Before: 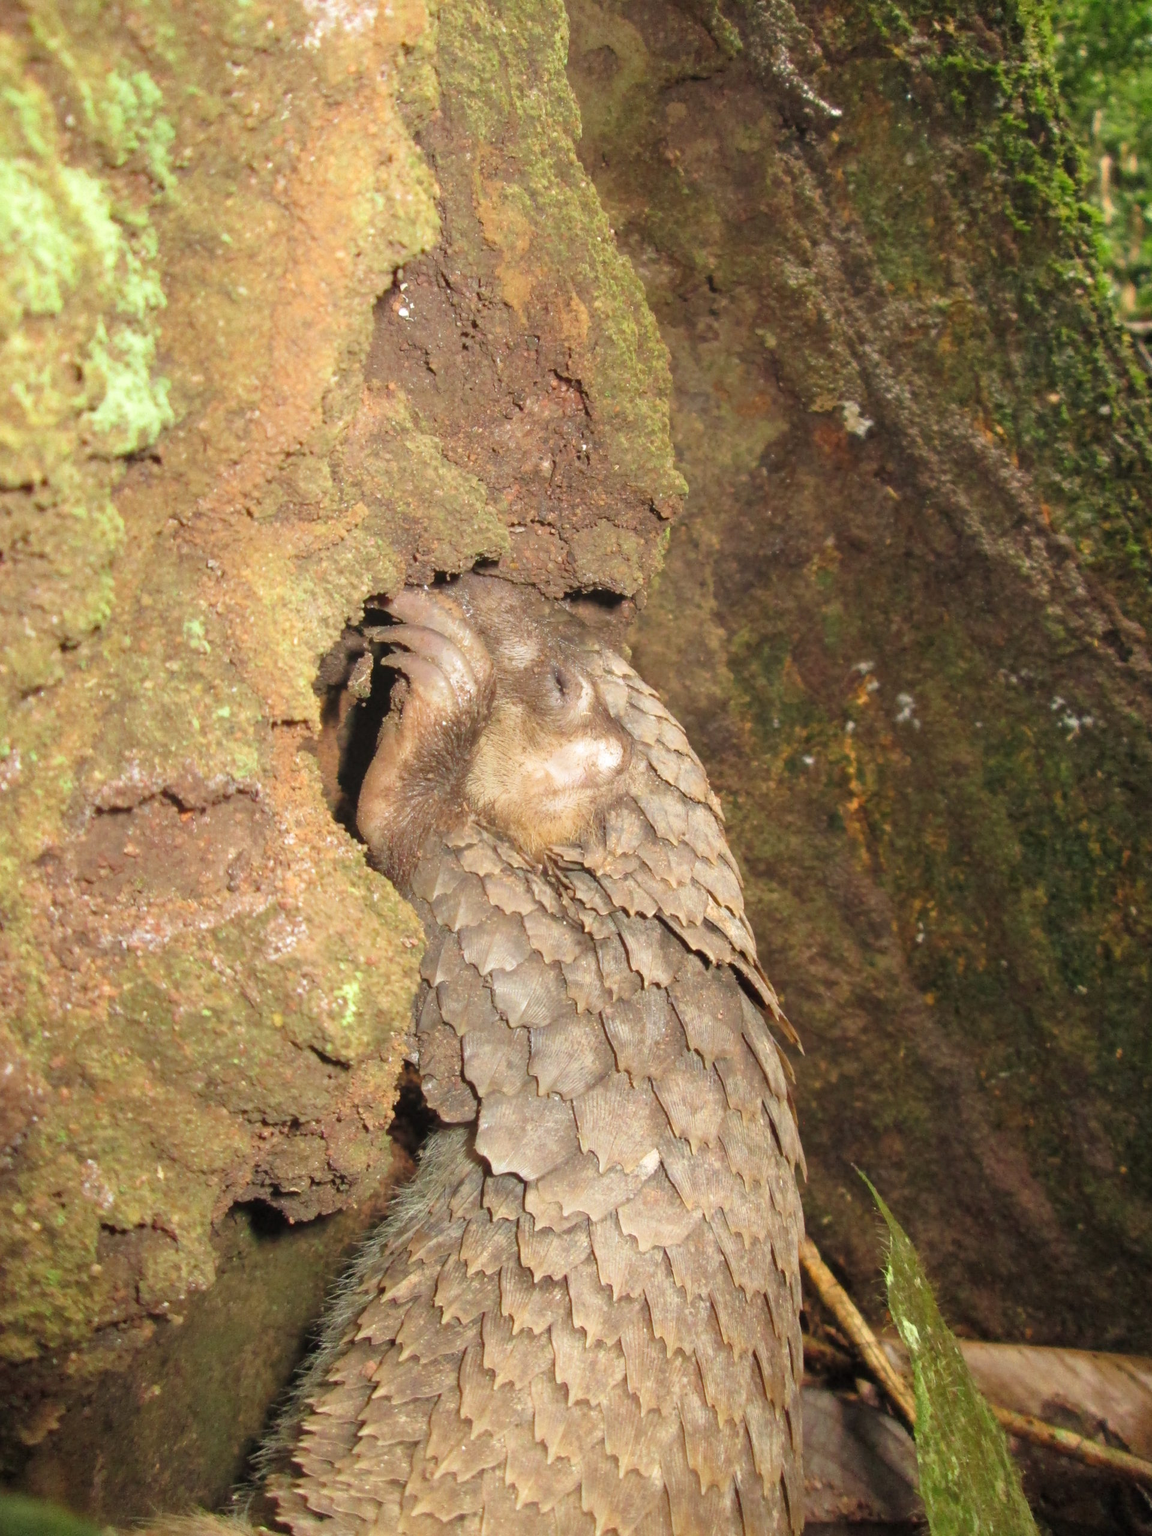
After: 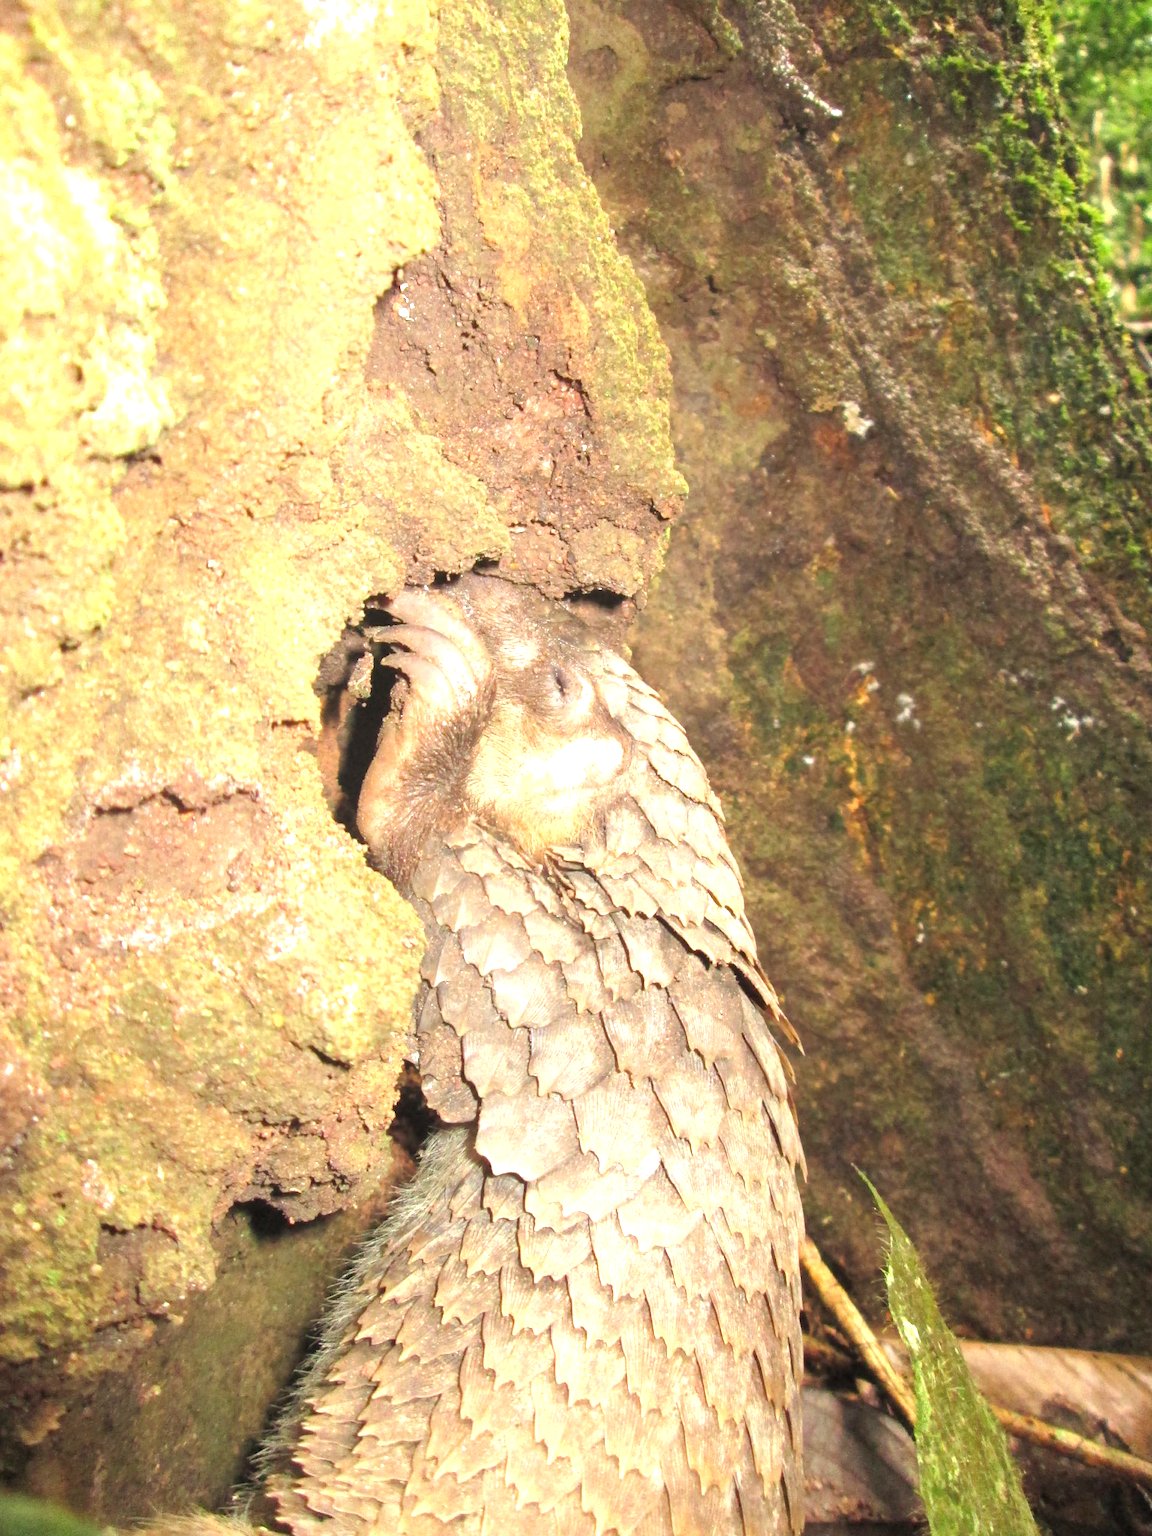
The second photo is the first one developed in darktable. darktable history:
exposure: black level correction 0, exposure 1.106 EV, compensate highlight preservation false
